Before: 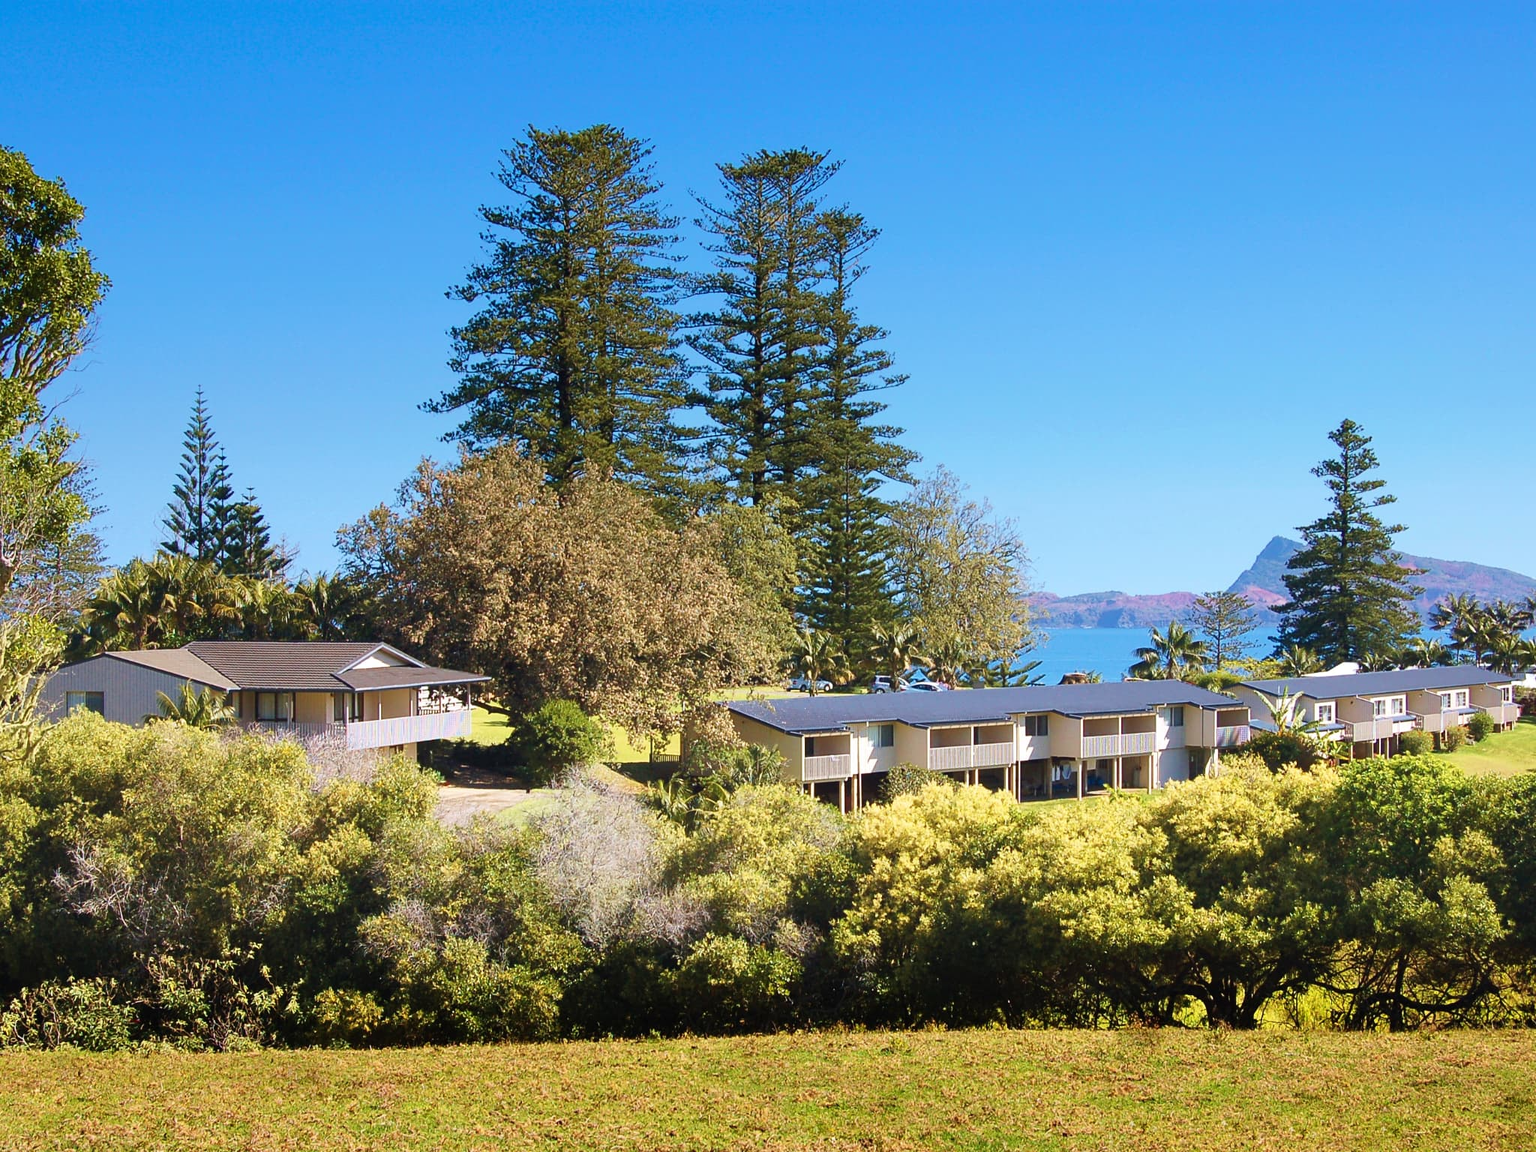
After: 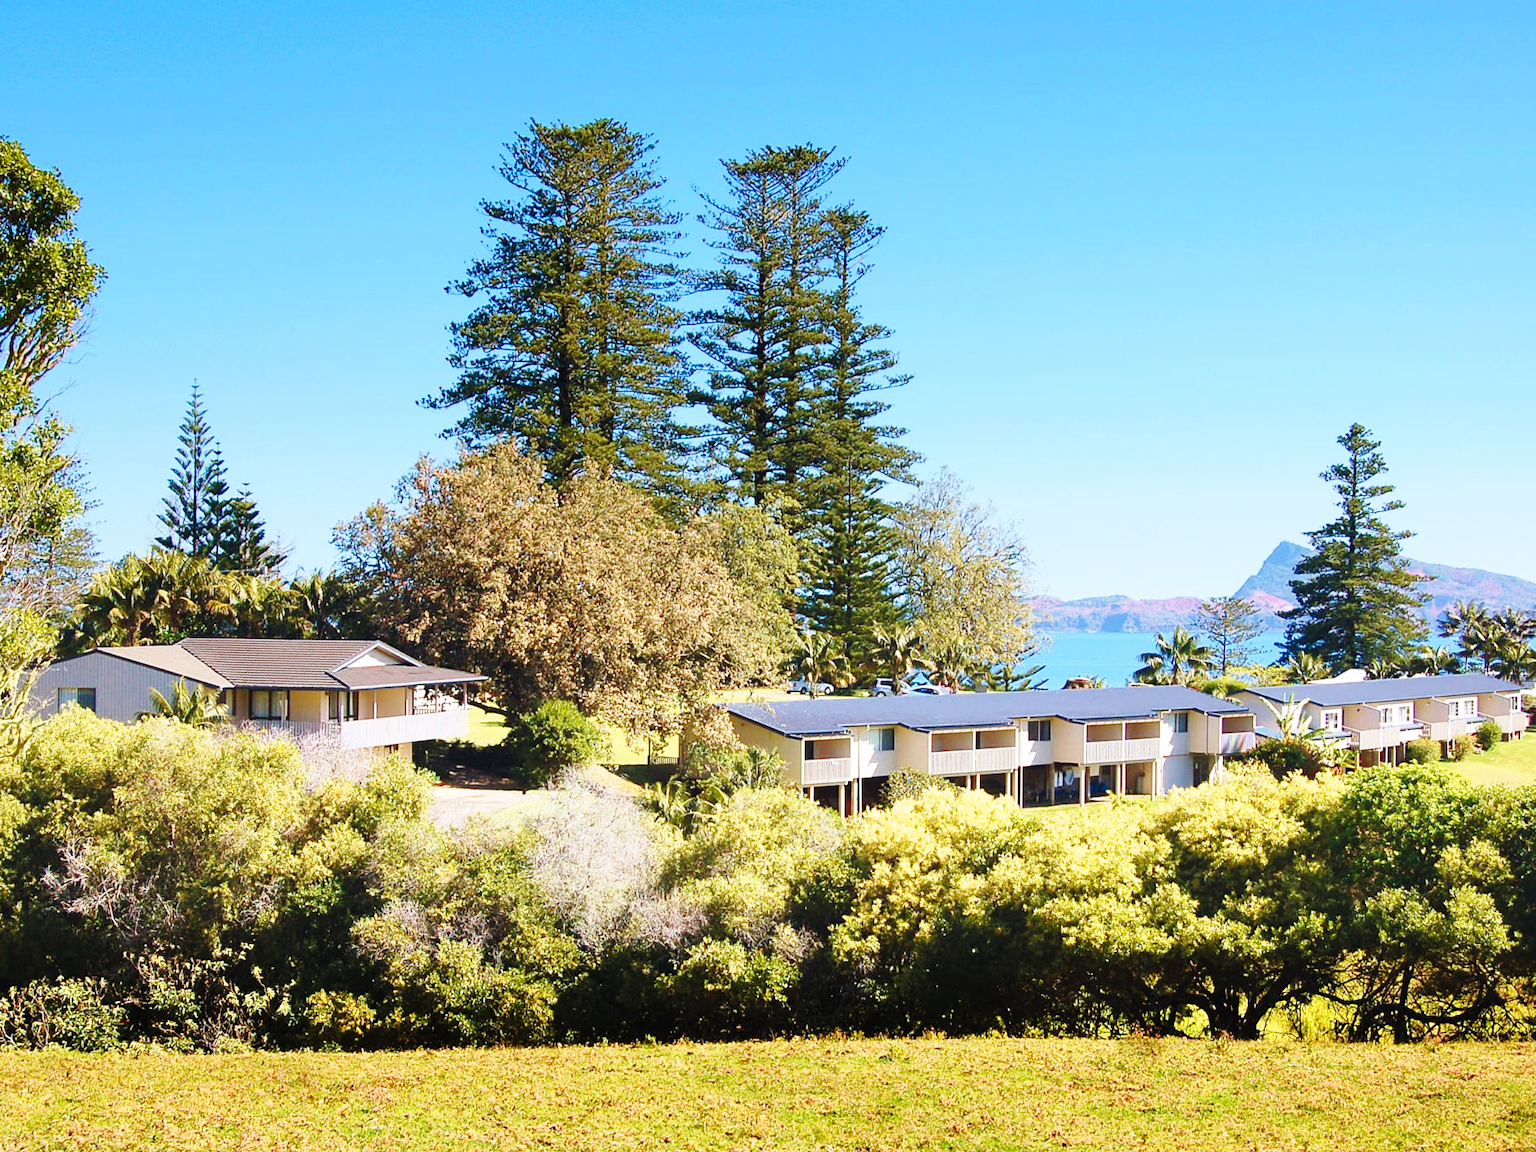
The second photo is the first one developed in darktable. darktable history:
crop and rotate: angle -0.5°
base curve: curves: ch0 [(0, 0) (0.028, 0.03) (0.121, 0.232) (0.46, 0.748) (0.859, 0.968) (1, 1)], preserve colors none
